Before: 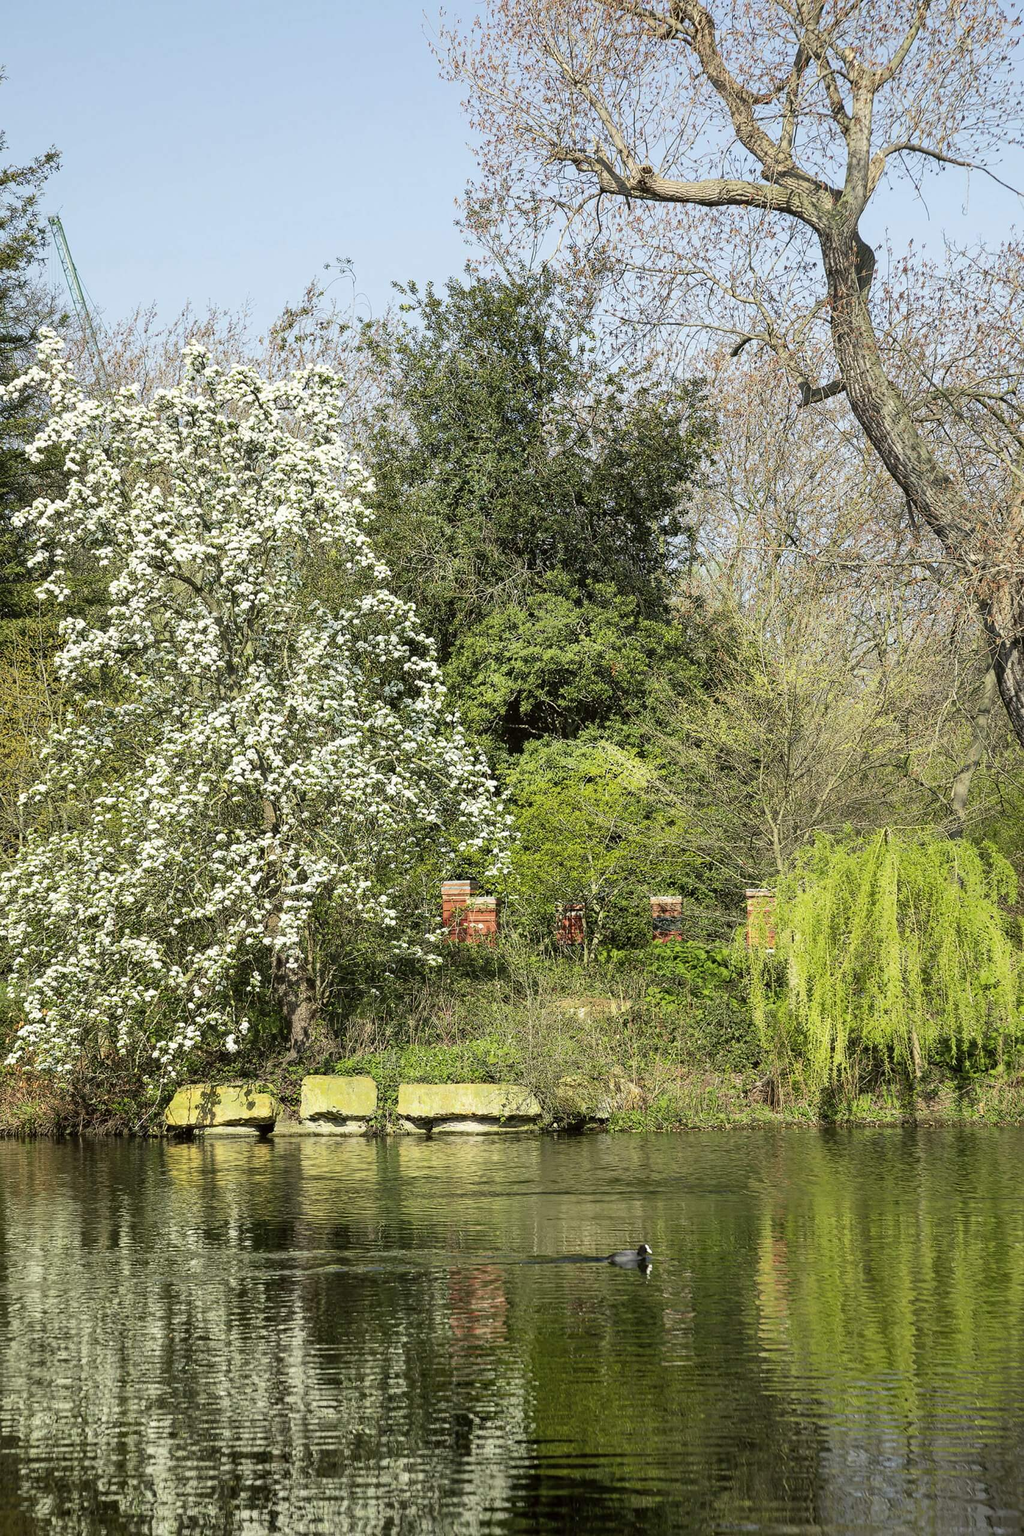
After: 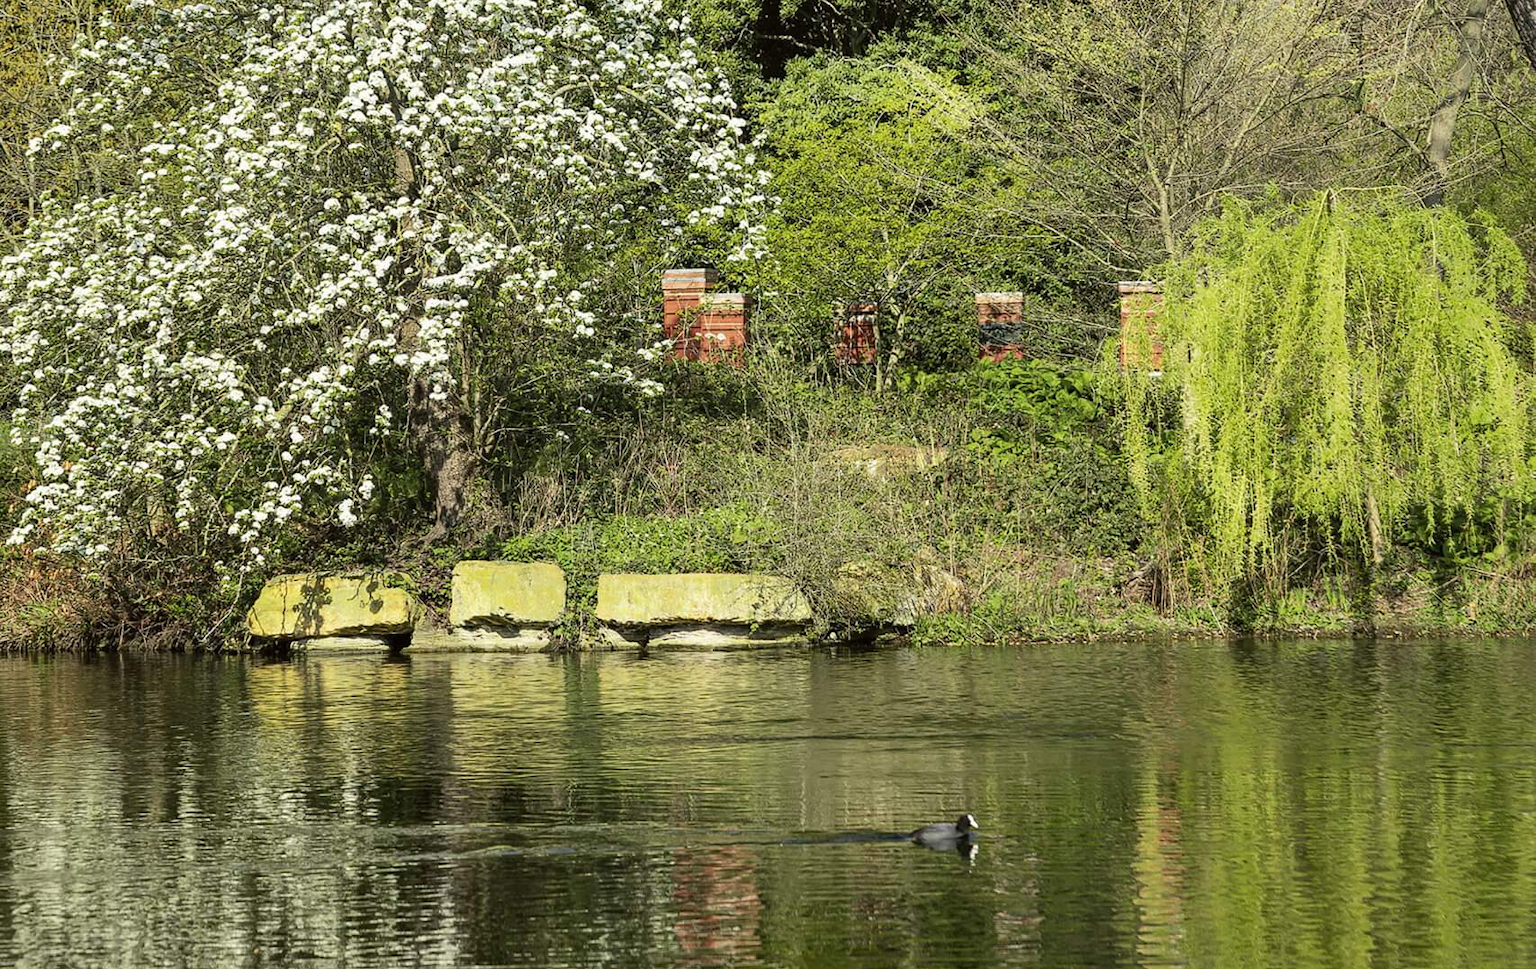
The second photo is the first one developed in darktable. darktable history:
crop: top 45.678%, bottom 12.248%
